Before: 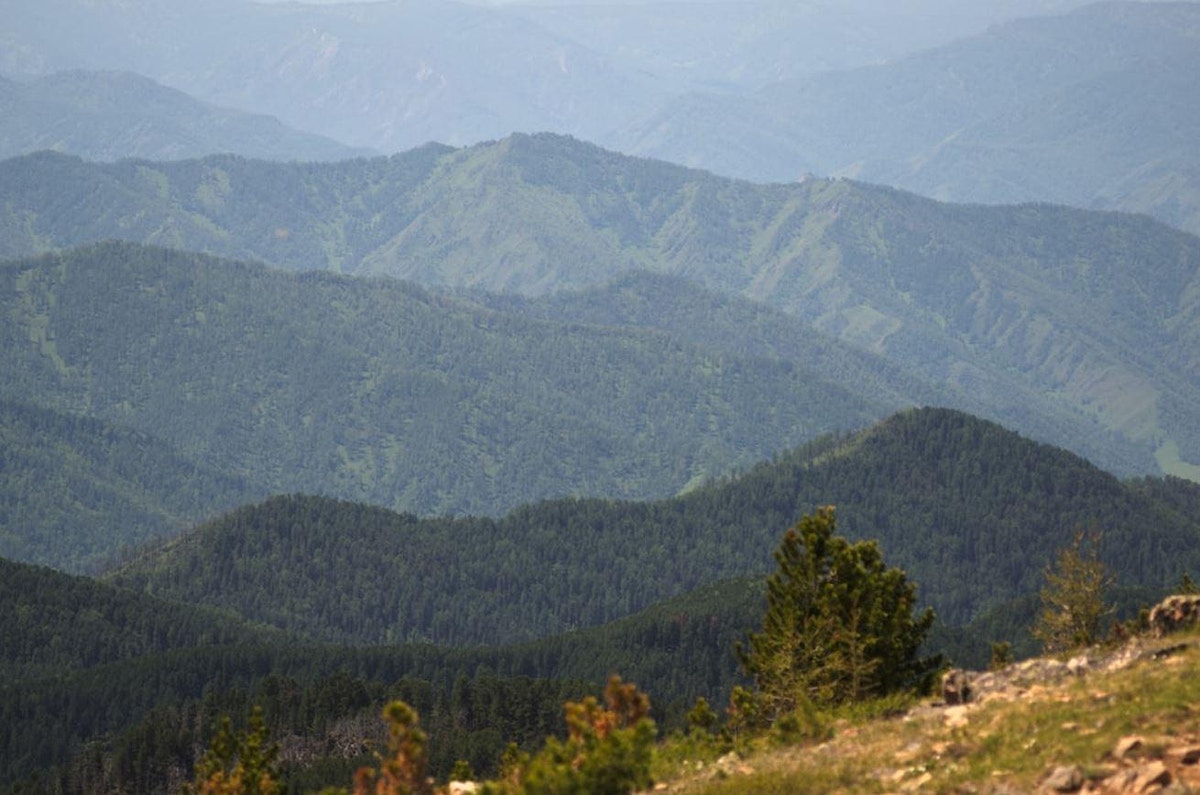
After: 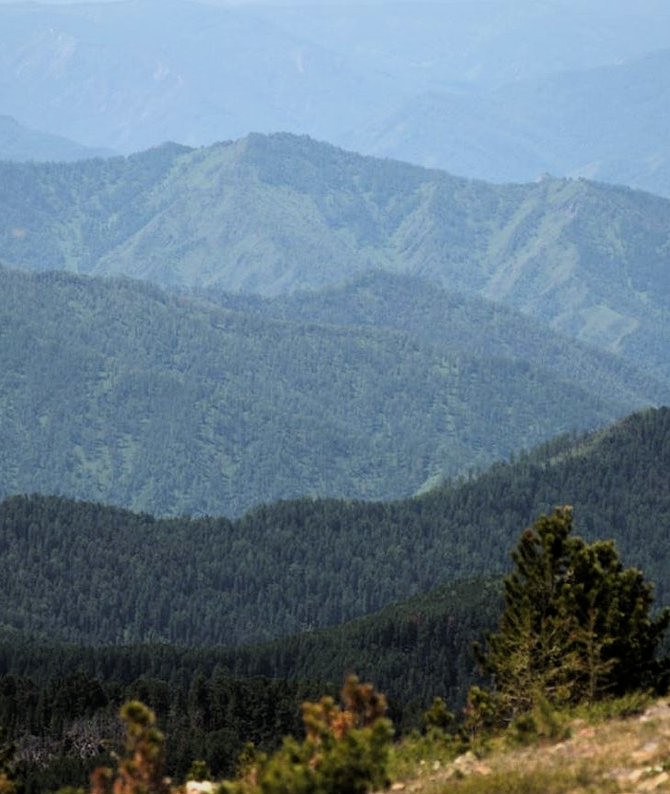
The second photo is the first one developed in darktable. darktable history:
filmic rgb: middle gray luminance 12.78%, black relative exposure -10.16 EV, white relative exposure 3.46 EV, target black luminance 0%, hardness 5.75, latitude 44.75%, contrast 1.233, highlights saturation mix 4.77%, shadows ↔ highlights balance 26.39%, iterations of high-quality reconstruction 0
crop: left 21.922%, right 22.17%, bottom 0.011%
color correction: highlights a* -3.73, highlights b* -10.64
